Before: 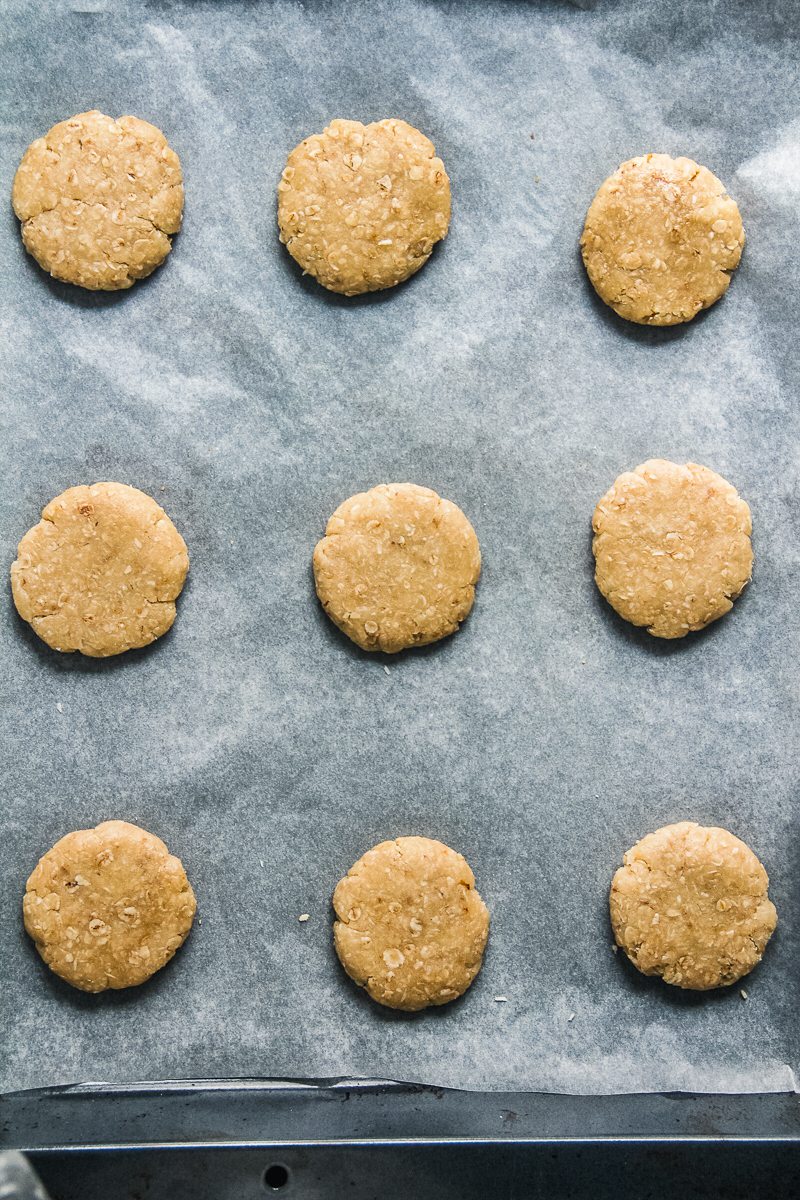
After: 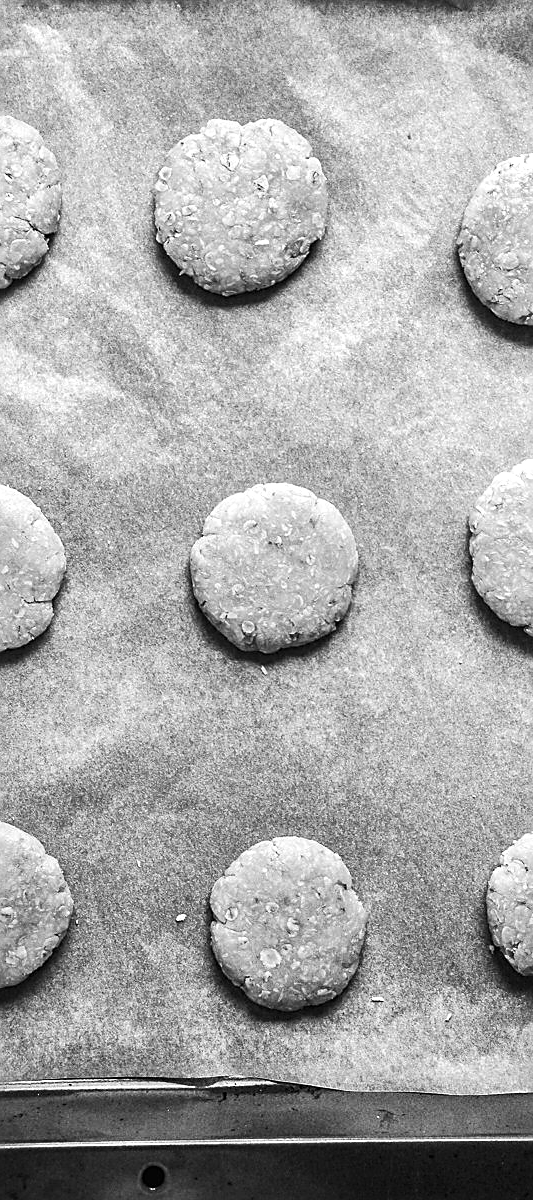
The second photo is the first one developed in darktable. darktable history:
color correction: saturation 0.8
tone equalizer: -8 EV -0.417 EV, -7 EV -0.389 EV, -6 EV -0.333 EV, -5 EV -0.222 EV, -3 EV 0.222 EV, -2 EV 0.333 EV, -1 EV 0.389 EV, +0 EV 0.417 EV, edges refinement/feathering 500, mask exposure compensation -1.57 EV, preserve details no
sharpen: on, module defaults
crop and rotate: left 15.446%, right 17.836%
monochrome: a 2.21, b -1.33, size 2.2
